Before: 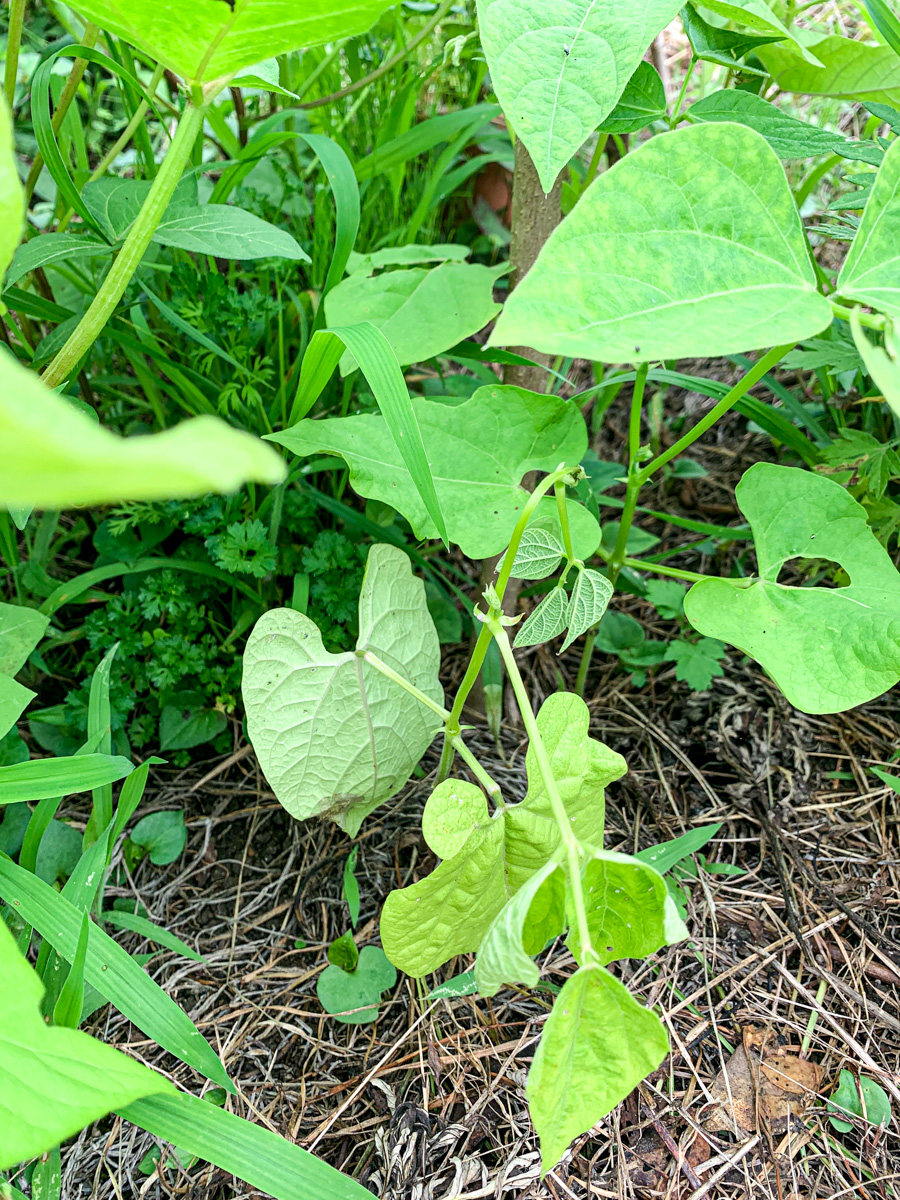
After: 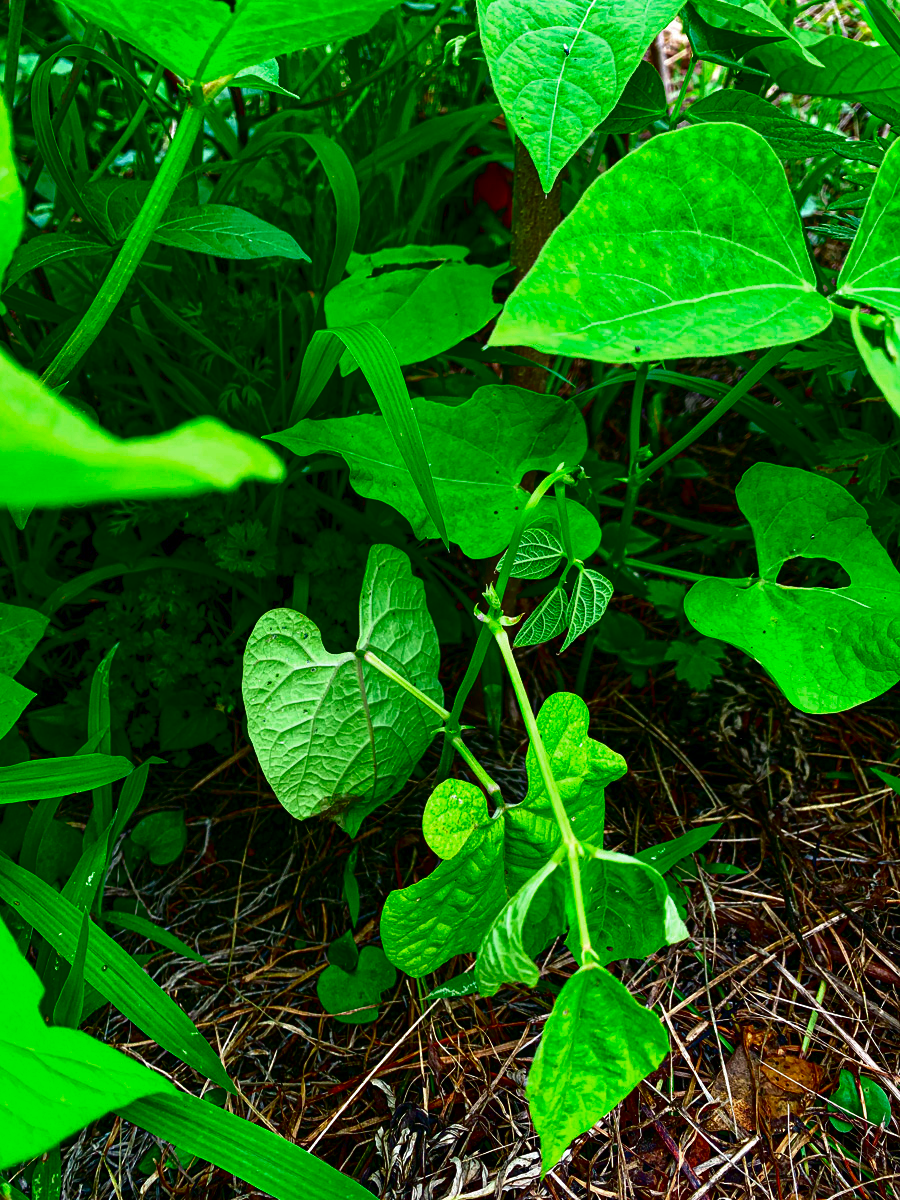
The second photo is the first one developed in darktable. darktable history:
contrast brightness saturation: brightness -0.987, saturation 0.989
